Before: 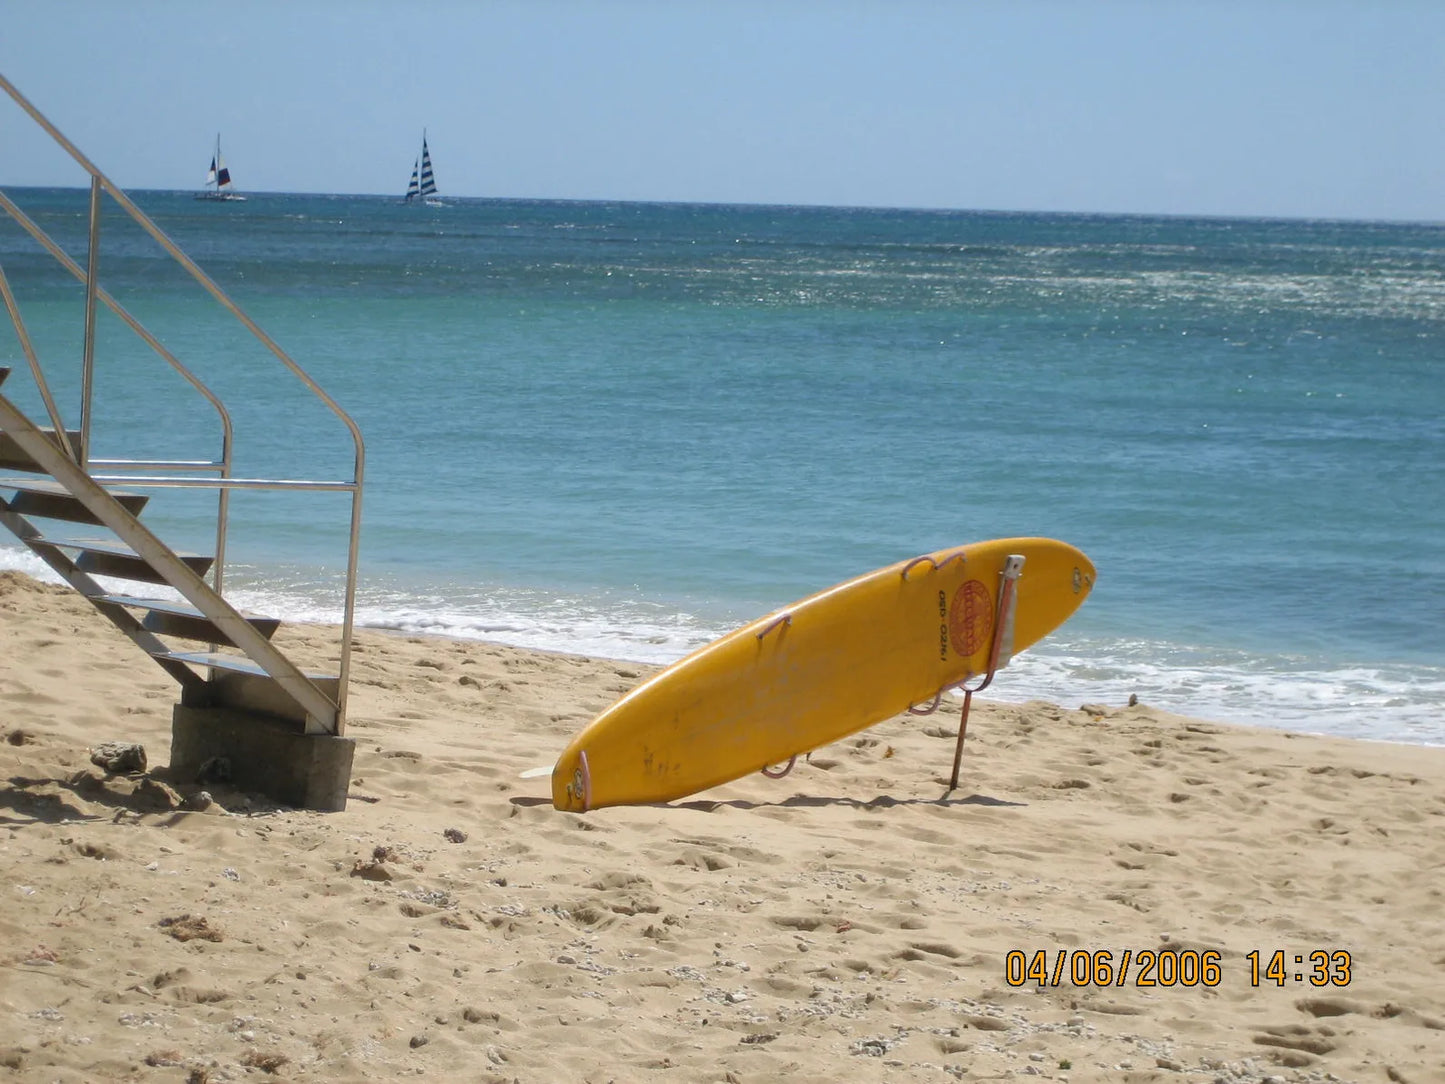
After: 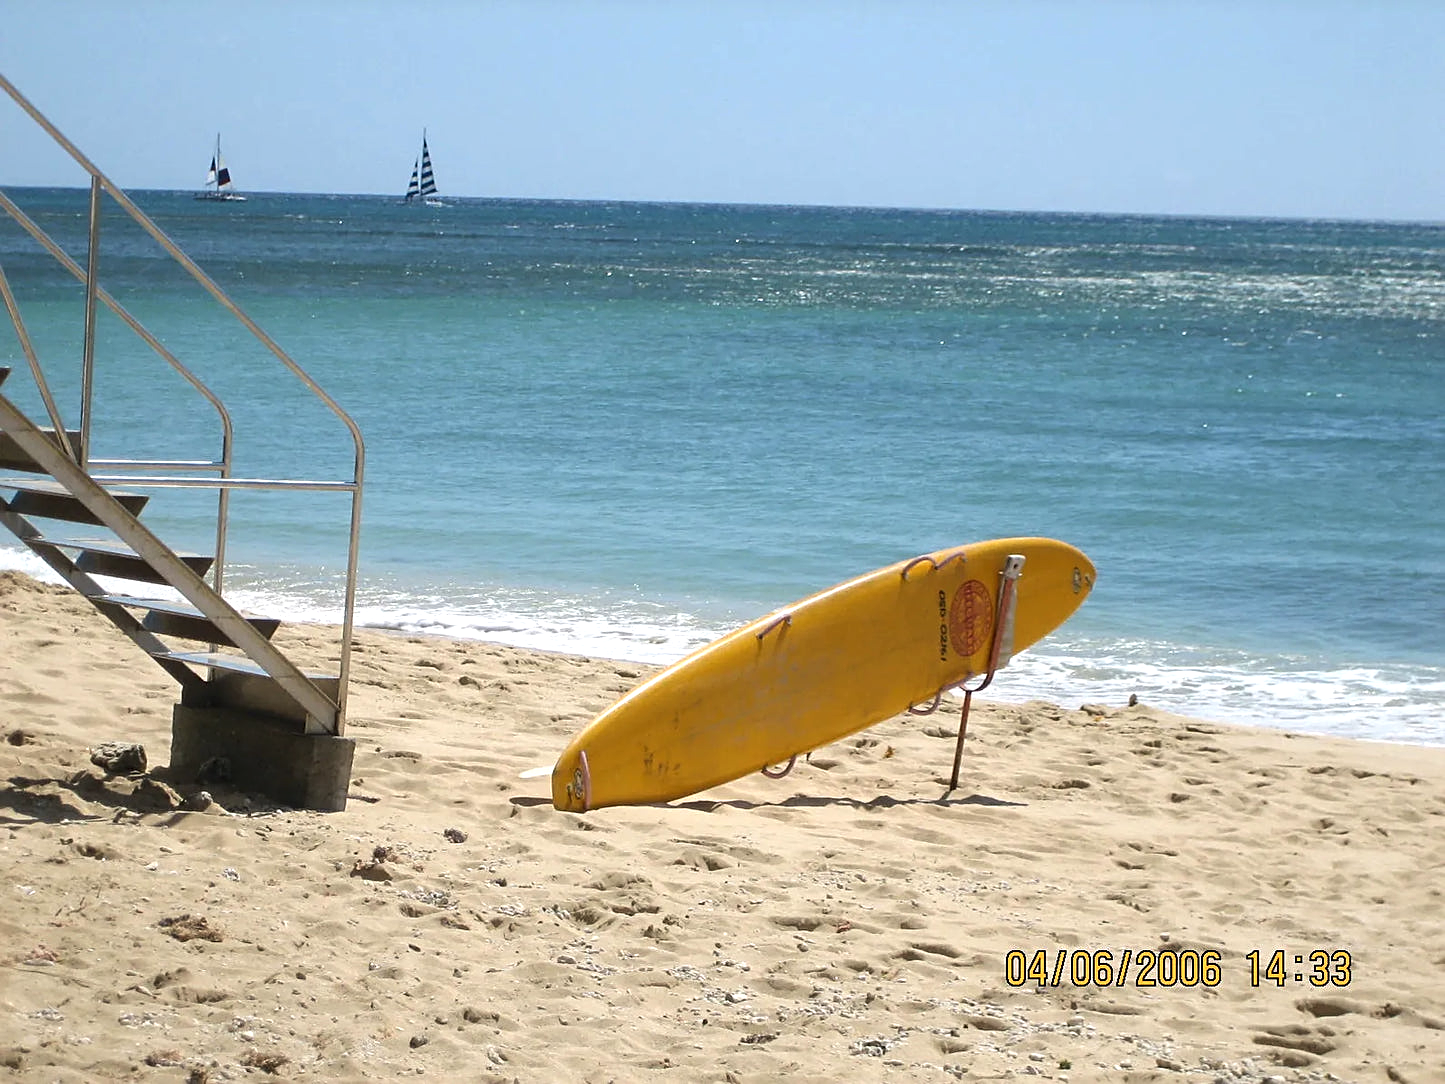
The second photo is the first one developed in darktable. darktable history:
sharpen: on, module defaults
tone equalizer: -8 EV -0.382 EV, -7 EV -0.355 EV, -6 EV -0.361 EV, -5 EV -0.206 EV, -3 EV 0.194 EV, -2 EV 0.329 EV, -1 EV 0.404 EV, +0 EV 0.441 EV, edges refinement/feathering 500, mask exposure compensation -1.57 EV, preserve details no
shadows and highlights: shadows -10.11, white point adjustment 1.61, highlights 9.68
